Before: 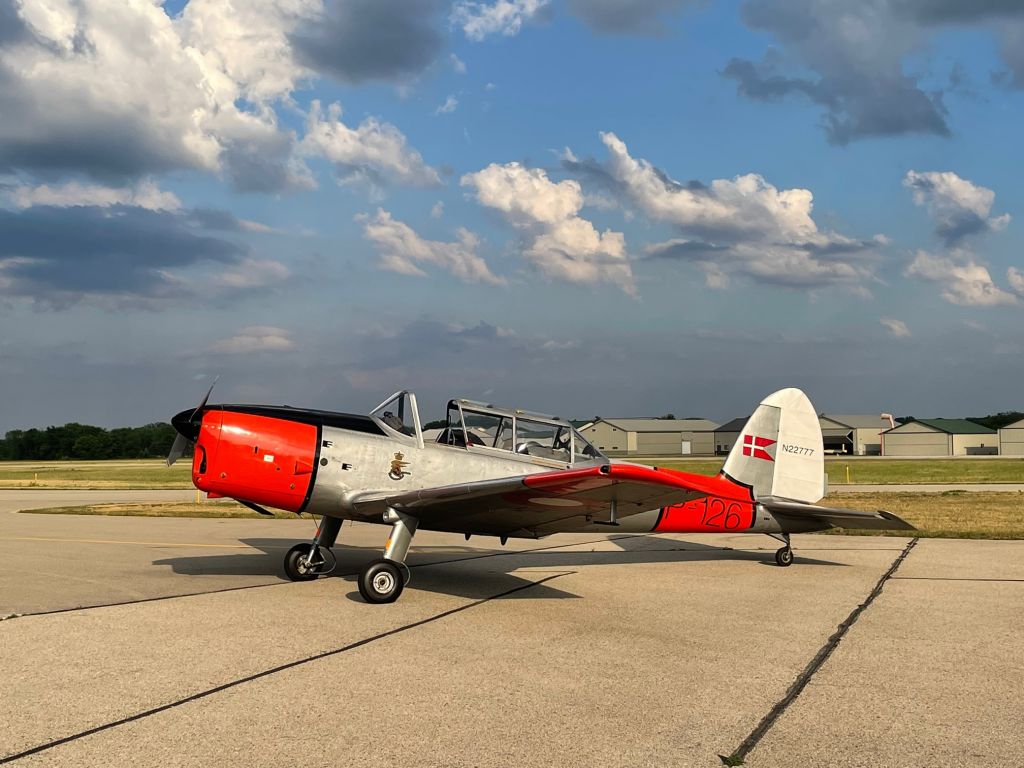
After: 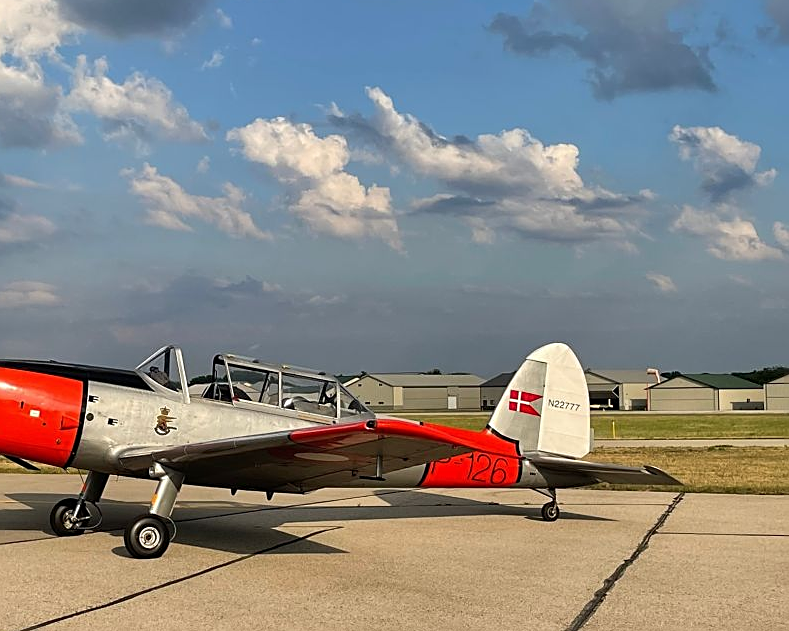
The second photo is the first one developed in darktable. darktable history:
crop: left 22.923%, top 5.908%, bottom 11.878%
sharpen: on, module defaults
tone equalizer: edges refinement/feathering 500, mask exposure compensation -1.57 EV, preserve details no
